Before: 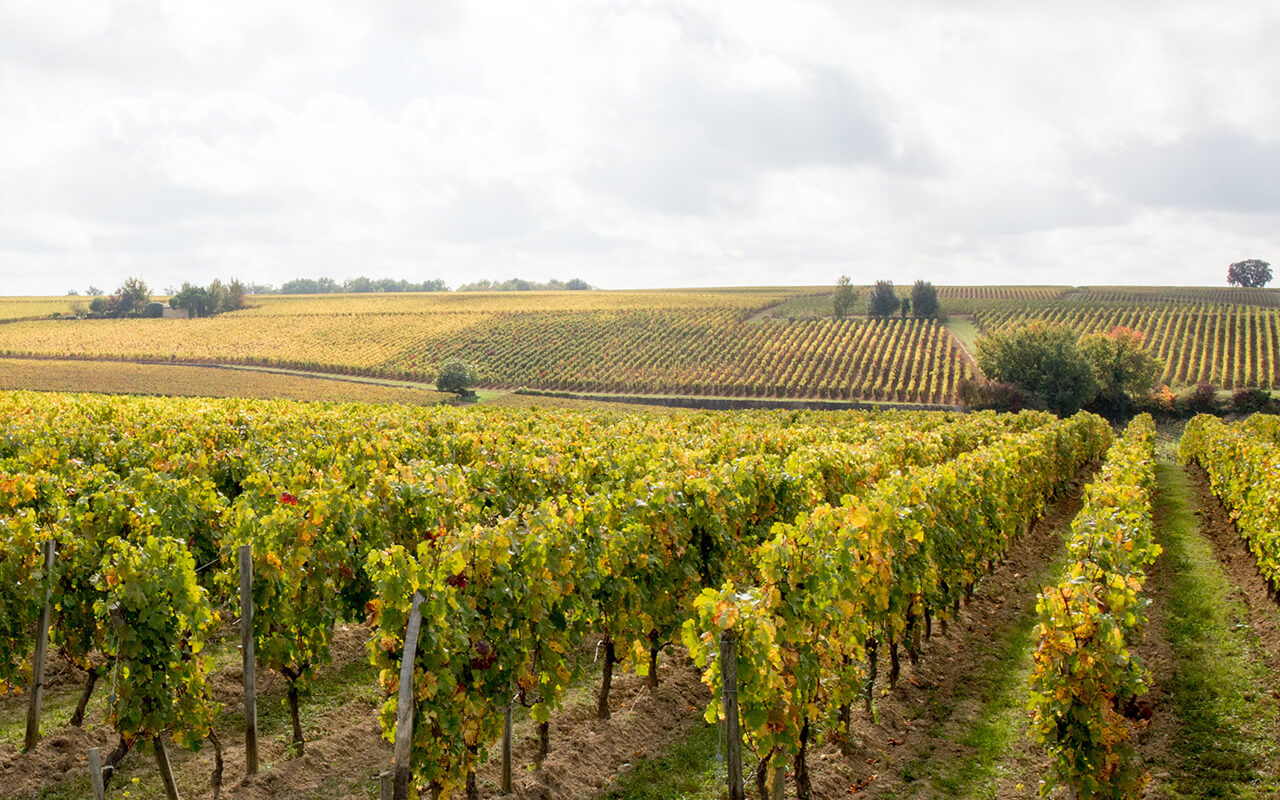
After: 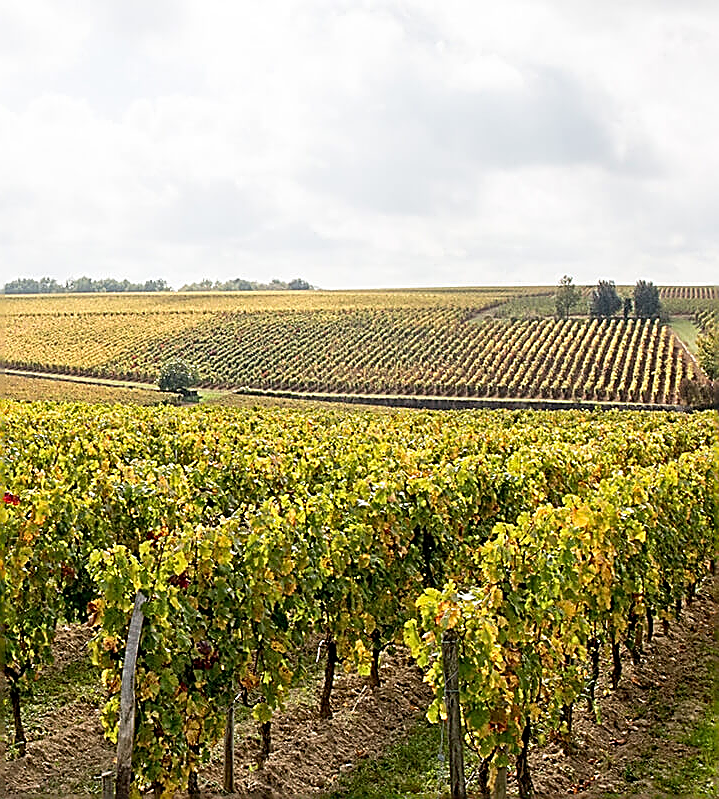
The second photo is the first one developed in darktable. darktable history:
crop: left 21.782%, right 21.989%, bottom 0.004%
sharpen: amount 1.858
haze removal: compatibility mode true, adaptive false
